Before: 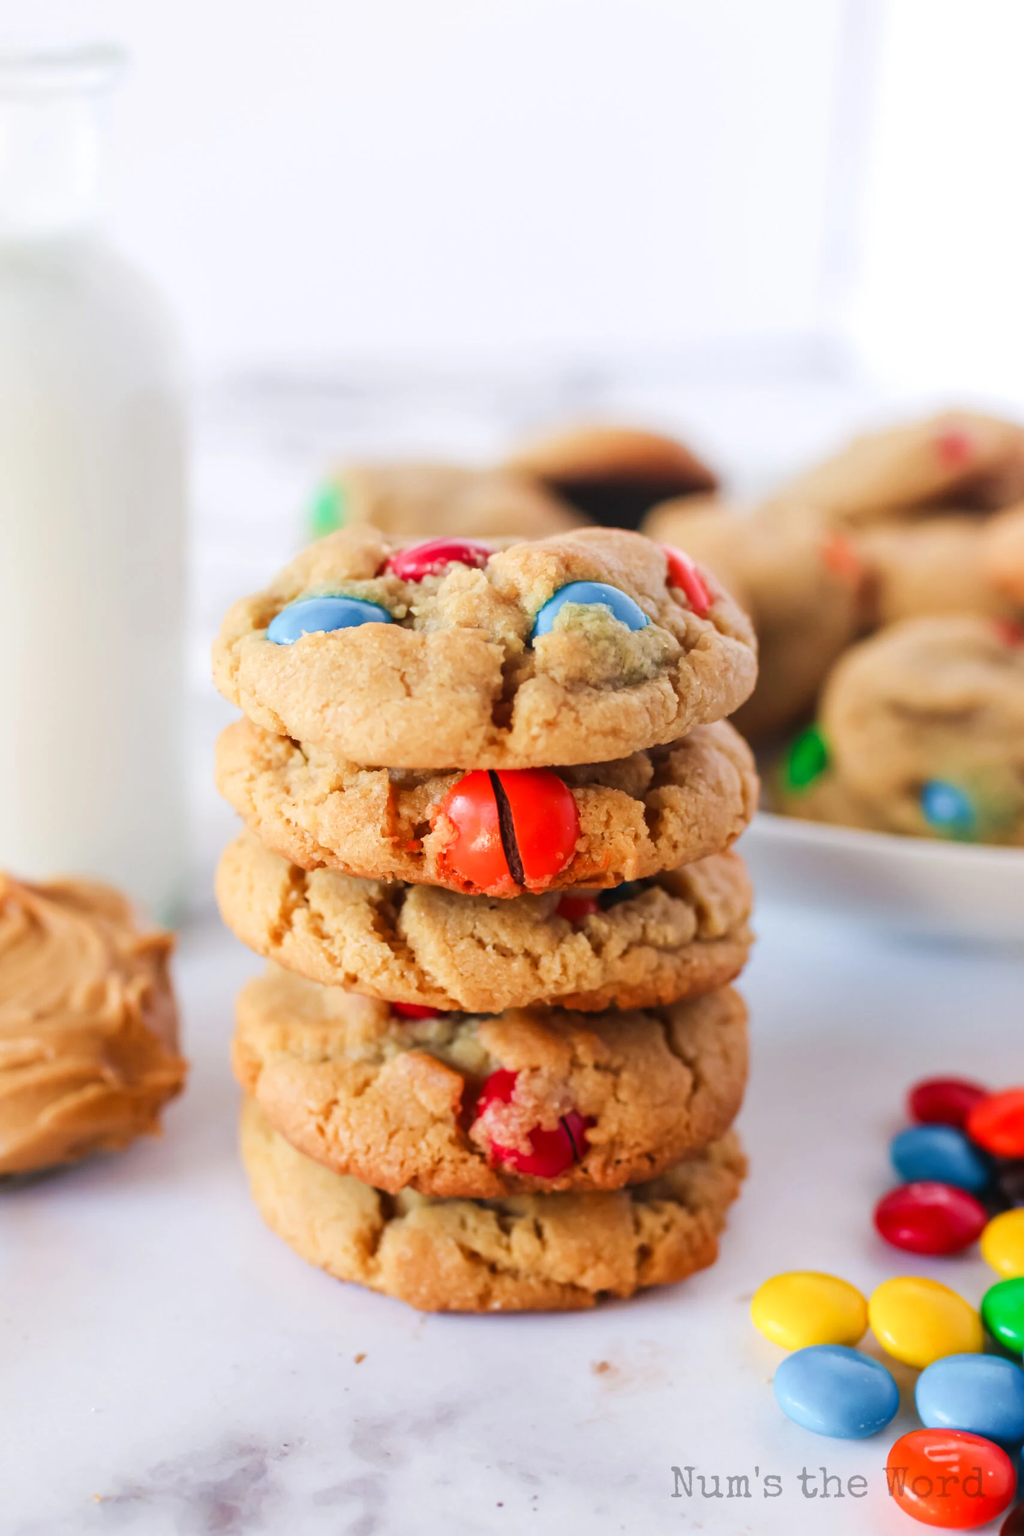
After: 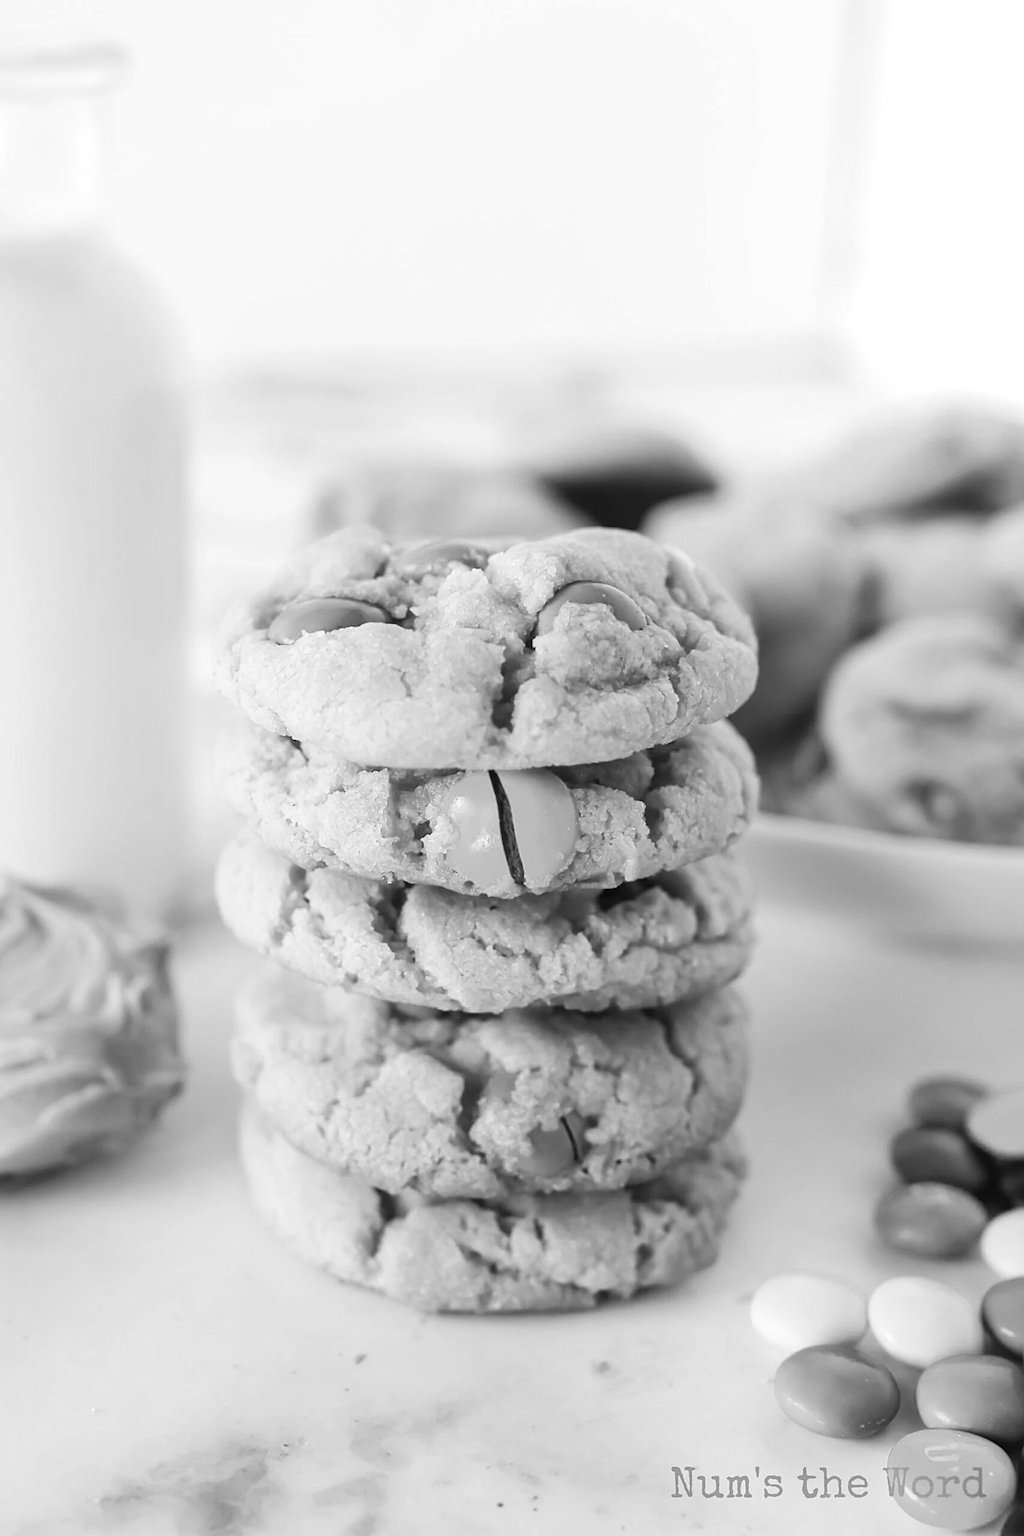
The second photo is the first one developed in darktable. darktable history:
sharpen: amount 0.478
white balance: red 1.029, blue 0.92
color calibration: output gray [0.714, 0.278, 0, 0], illuminant same as pipeline (D50), adaptation none (bypass)
